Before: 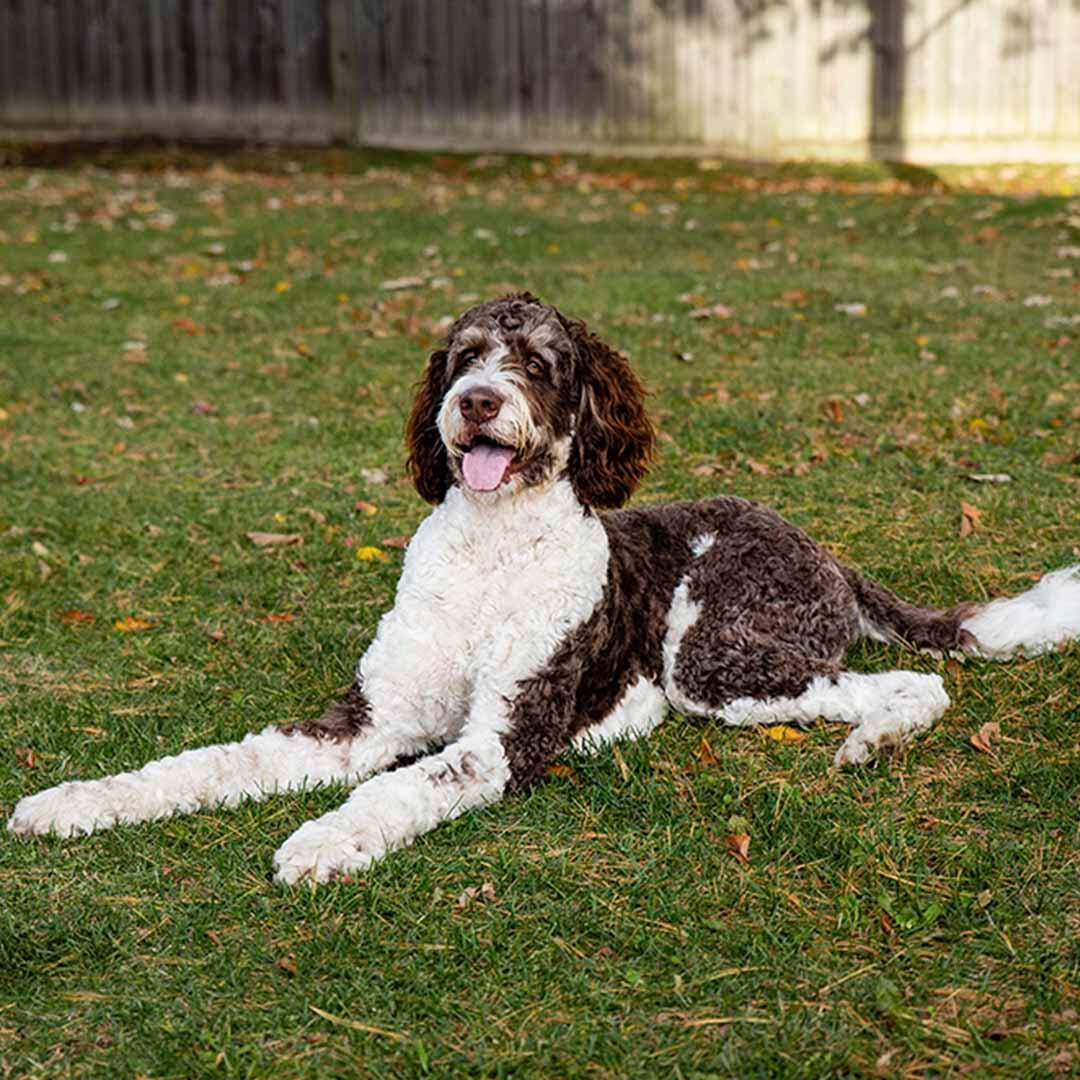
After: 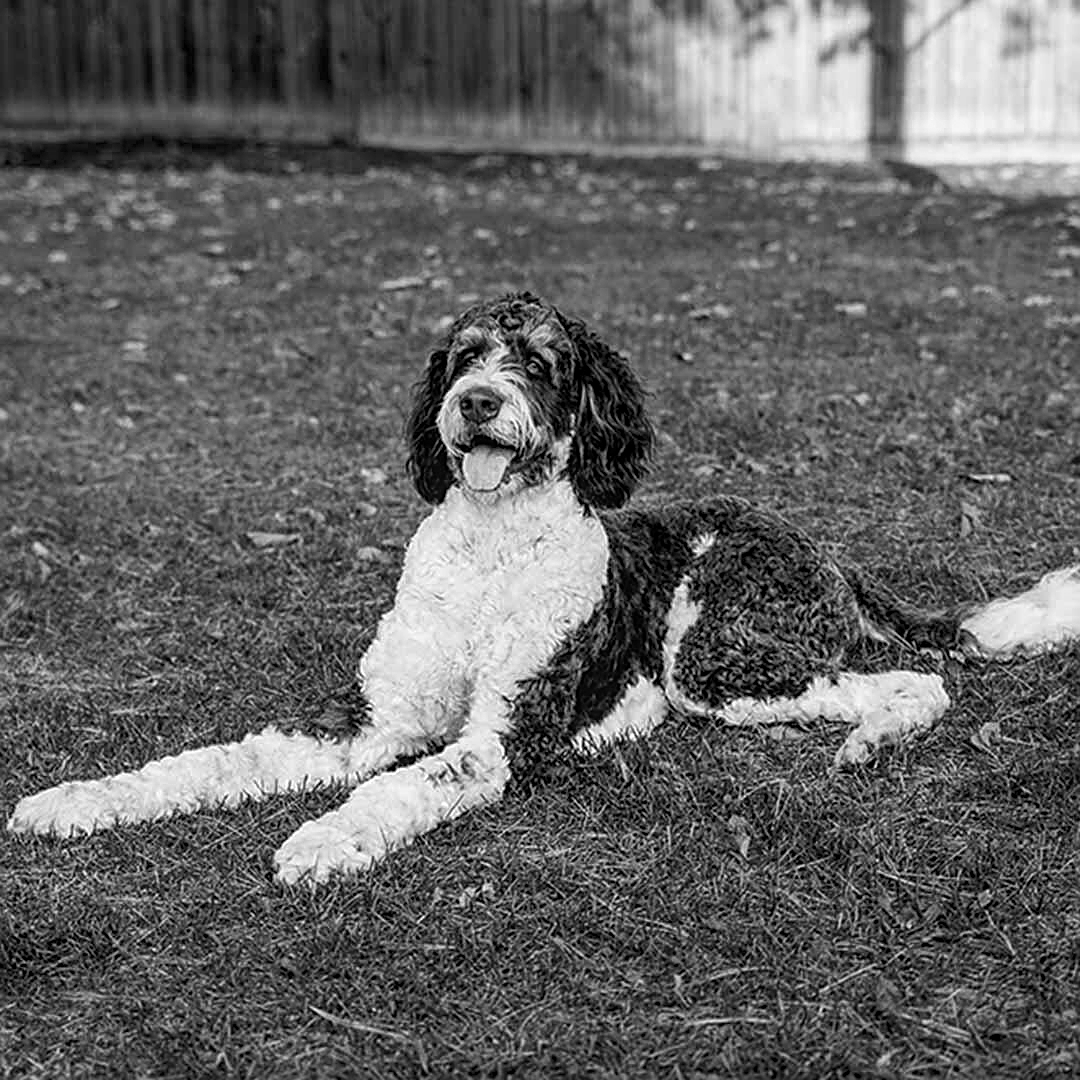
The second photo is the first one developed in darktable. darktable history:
sharpen: on, module defaults
color calibration: output gray [0.31, 0.36, 0.33, 0], gray › normalize channels true, illuminant same as pipeline (D50), adaptation XYZ, x 0.346, y 0.359, gamut compression 0
local contrast: on, module defaults
color zones: curves: ch1 [(0, 0.34) (0.143, 0.164) (0.286, 0.152) (0.429, 0.176) (0.571, 0.173) (0.714, 0.188) (0.857, 0.199) (1, 0.34)]
white balance: red 0.98, blue 1.034
